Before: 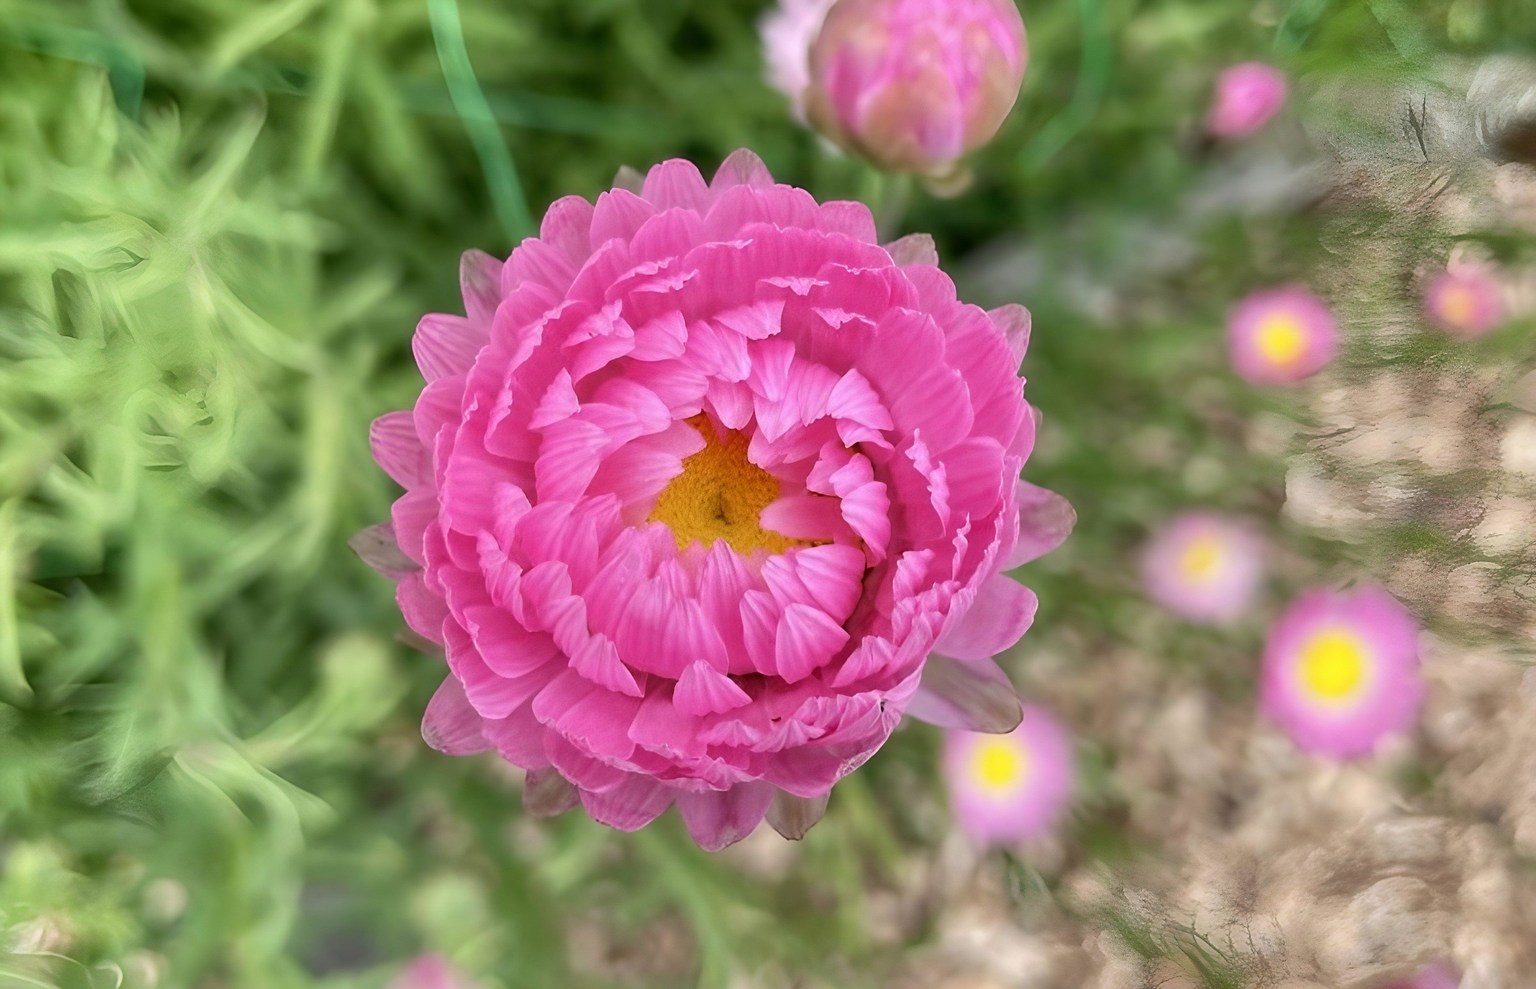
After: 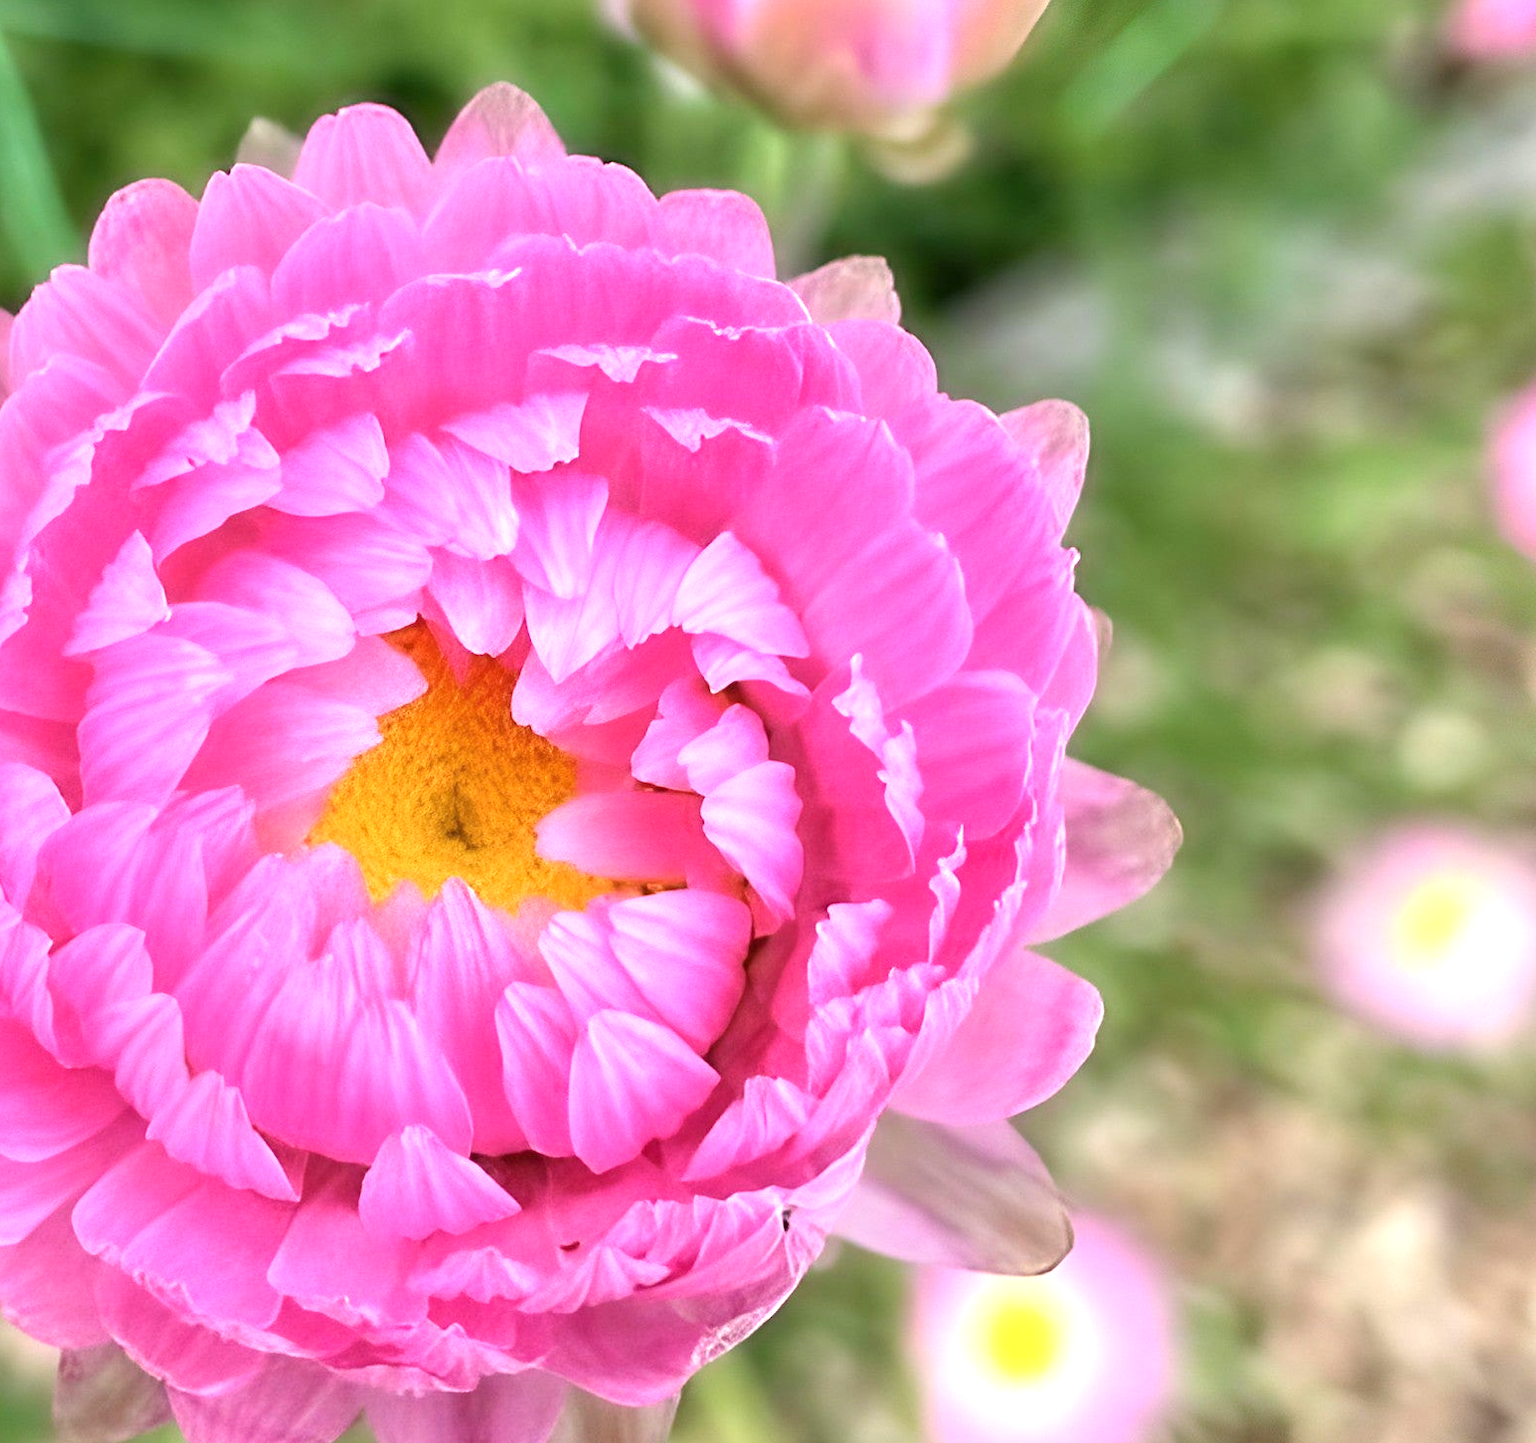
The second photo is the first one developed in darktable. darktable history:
crop: left 32.35%, top 10.92%, right 18.57%, bottom 17.439%
exposure: black level correction 0, exposure 1 EV, compensate highlight preservation false
